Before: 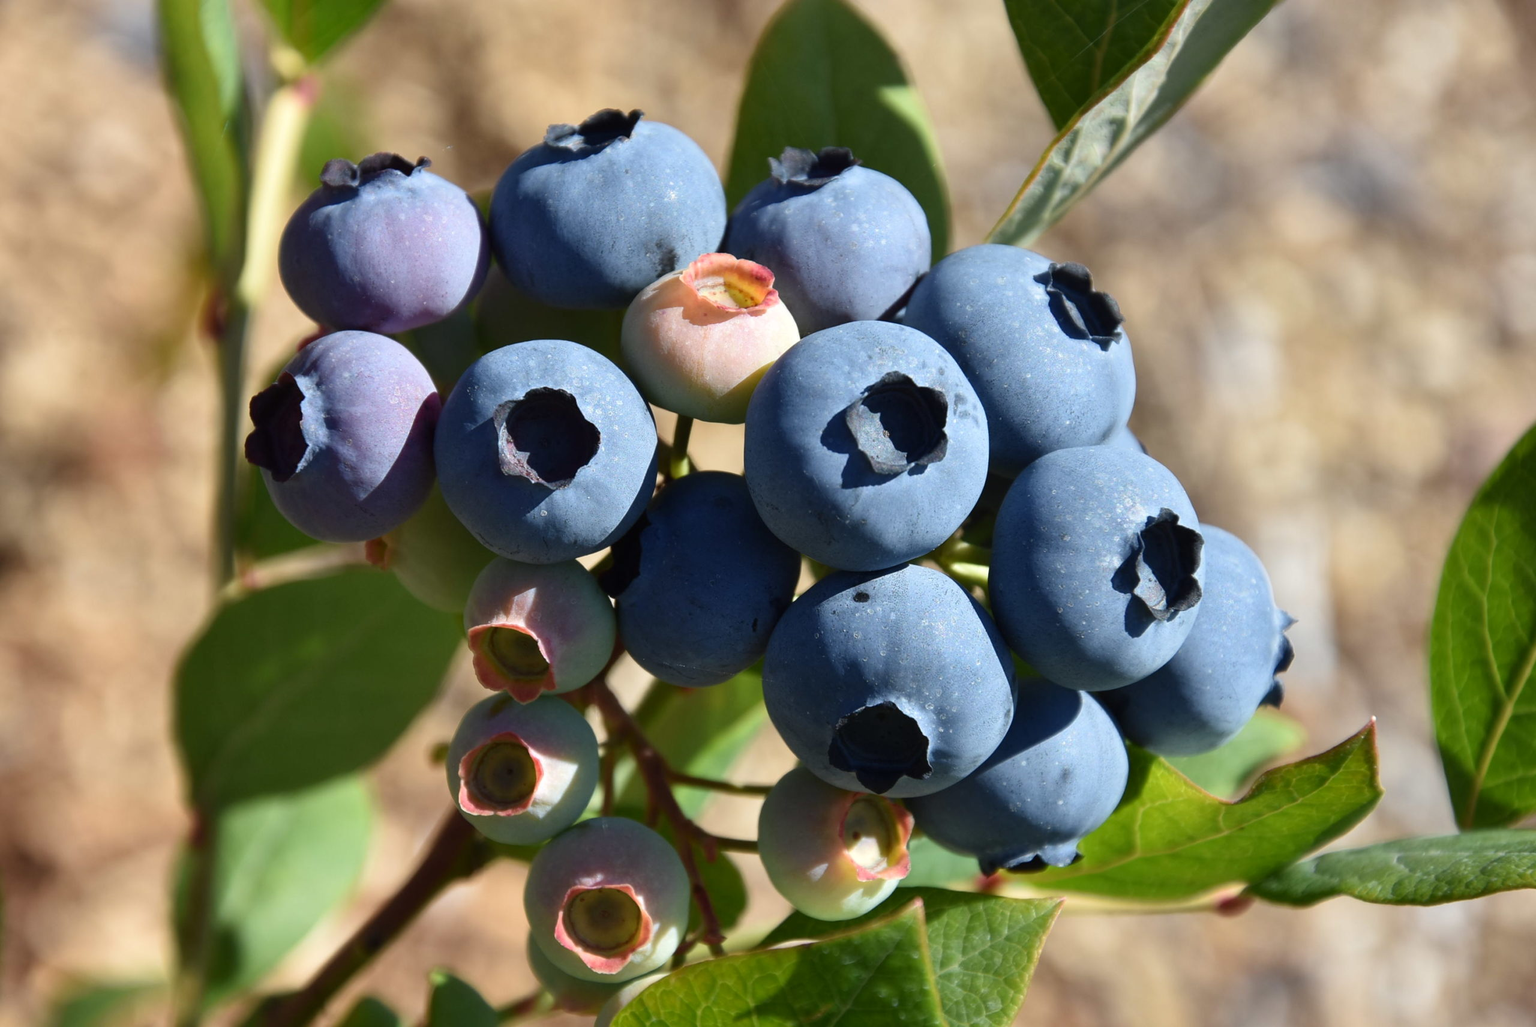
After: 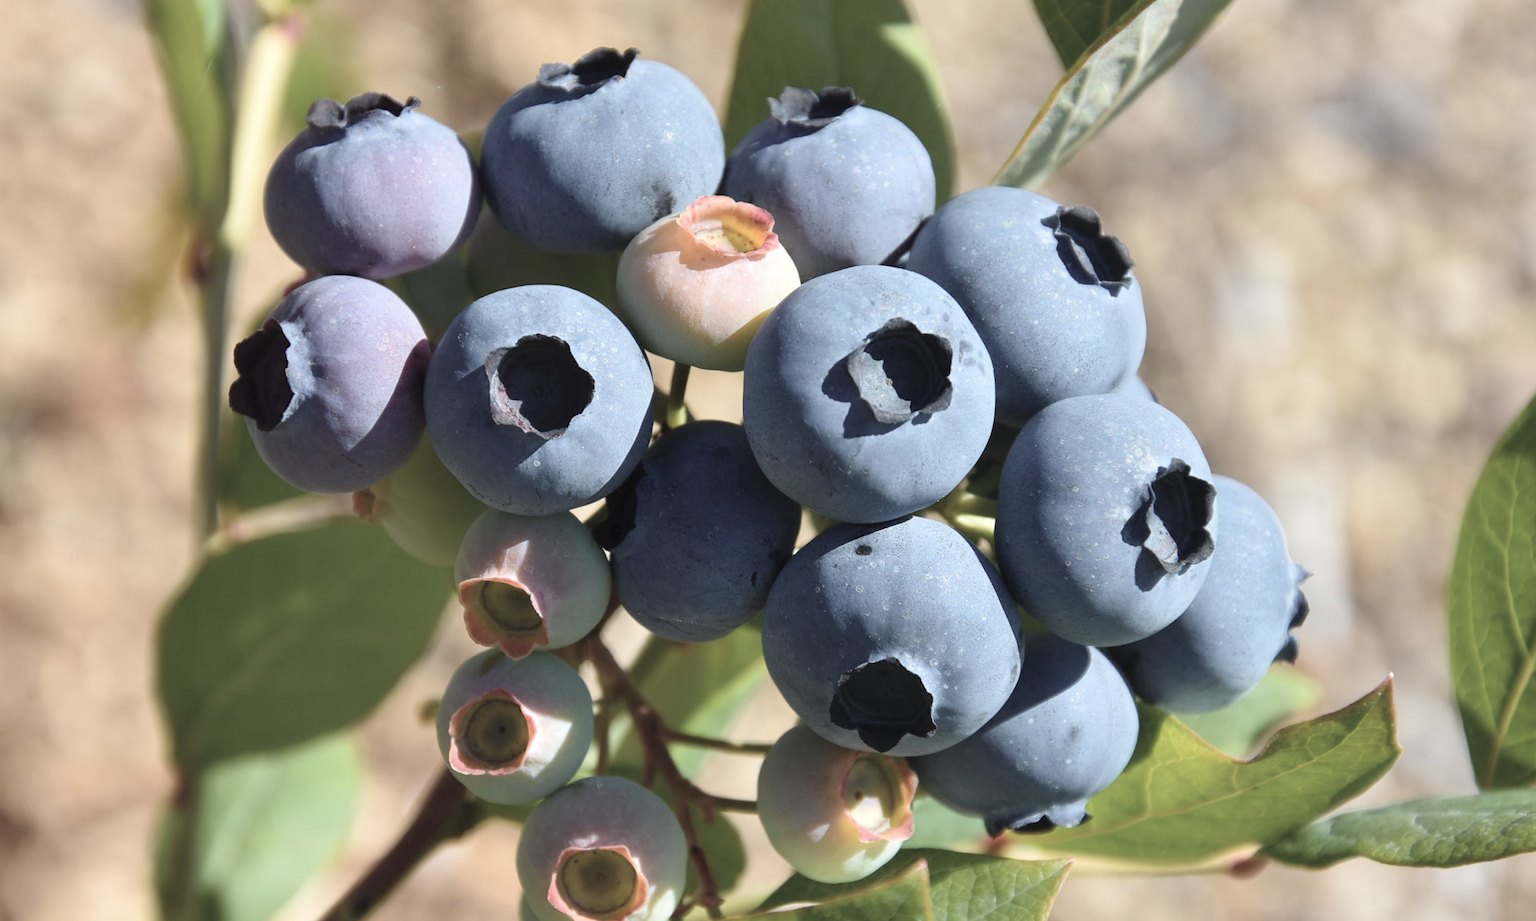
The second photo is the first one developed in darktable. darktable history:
tone equalizer: on, module defaults
contrast brightness saturation: brightness 0.18, saturation -0.5
color balance rgb: perceptual saturation grading › global saturation 30%, global vibrance 20%
crop: left 1.507%, top 6.147%, right 1.379%, bottom 6.637%
